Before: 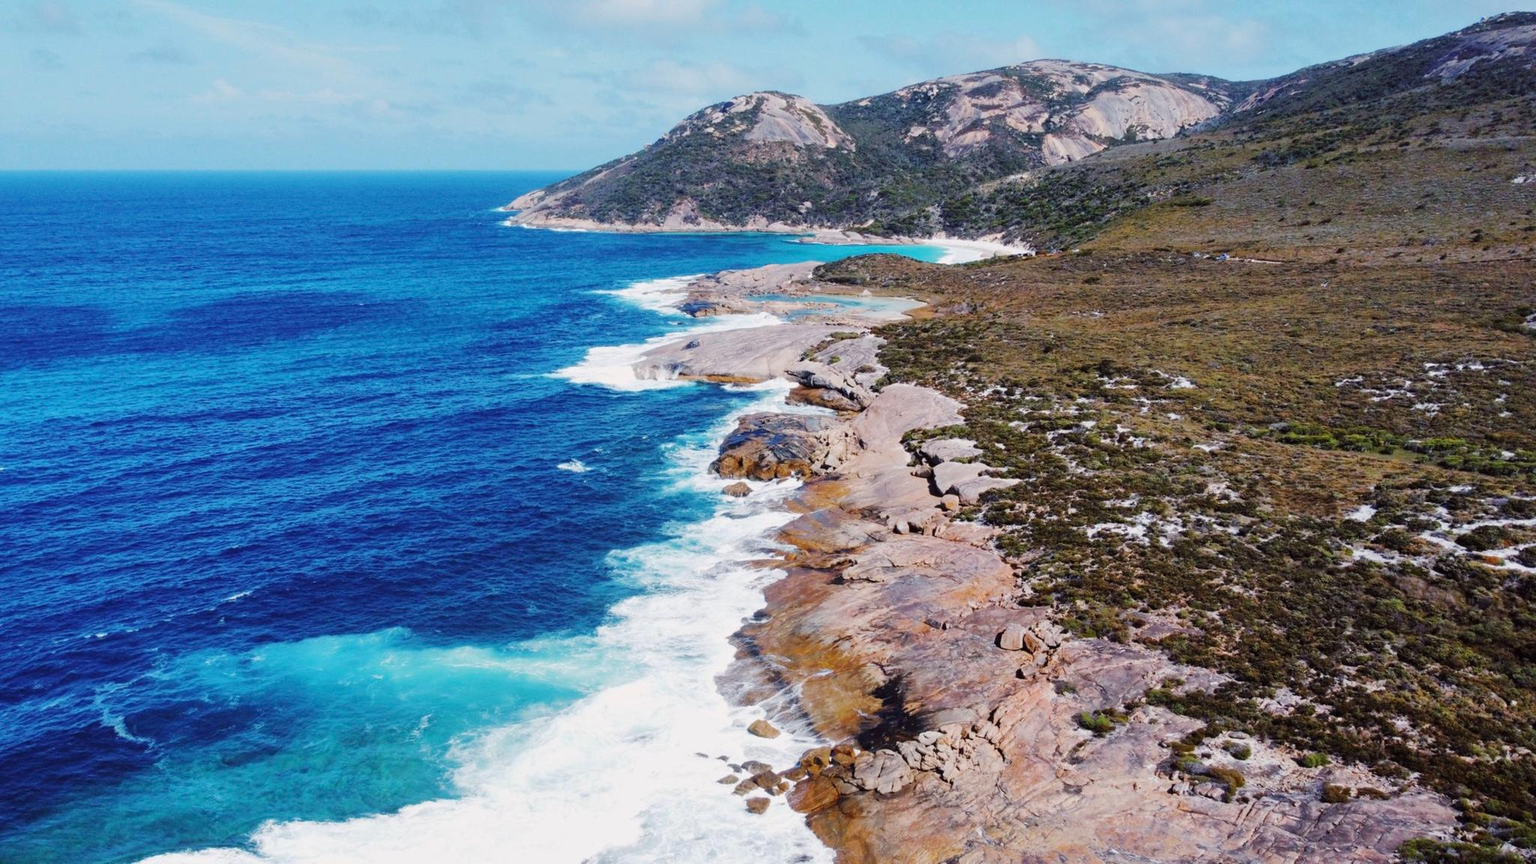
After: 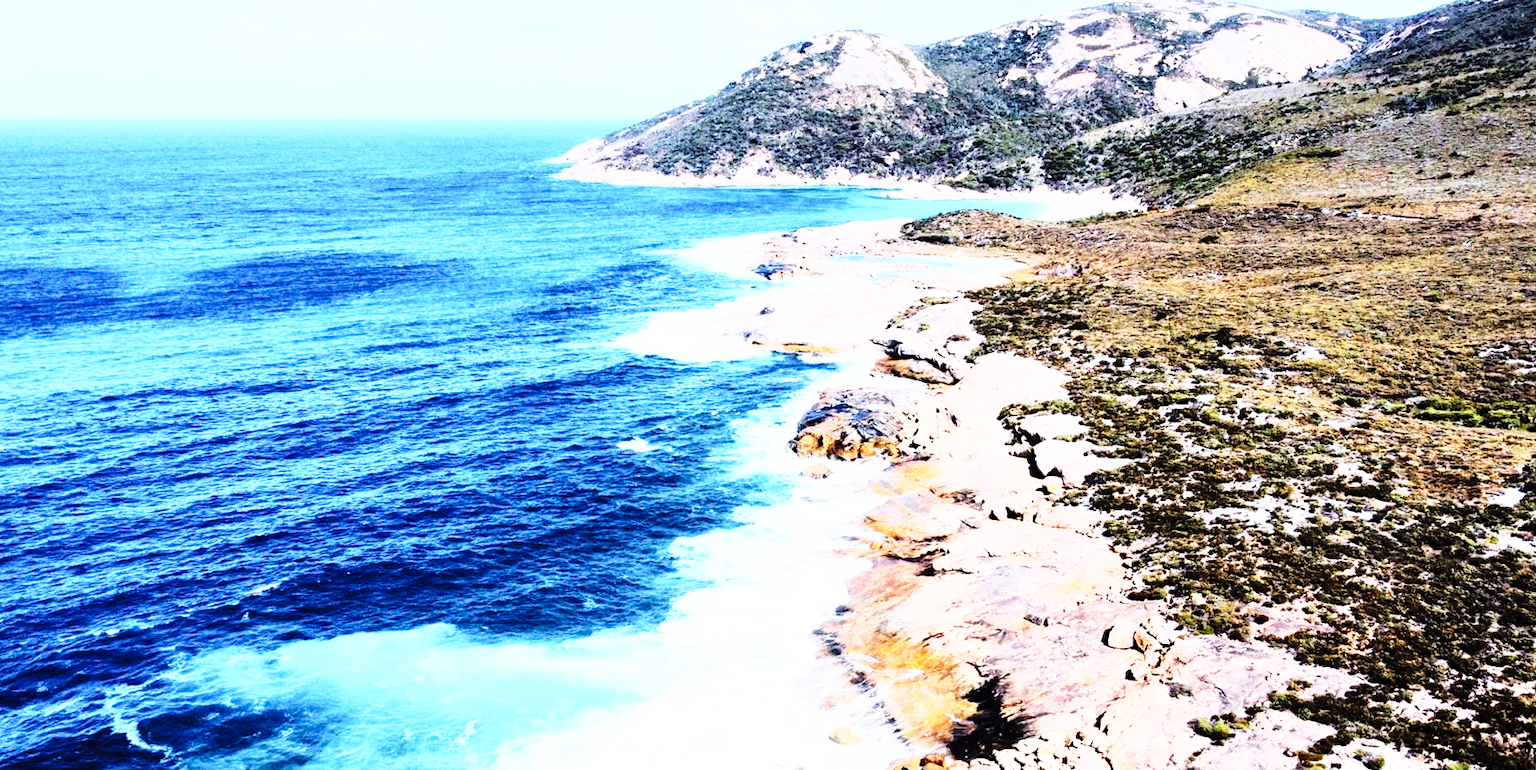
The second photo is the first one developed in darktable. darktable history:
crop: top 7.49%, right 9.717%, bottom 11.943%
rgb curve: curves: ch0 [(0, 0) (0.21, 0.15) (0.24, 0.21) (0.5, 0.75) (0.75, 0.96) (0.89, 0.99) (1, 1)]; ch1 [(0, 0.02) (0.21, 0.13) (0.25, 0.2) (0.5, 0.67) (0.75, 0.9) (0.89, 0.97) (1, 1)]; ch2 [(0, 0.02) (0.21, 0.13) (0.25, 0.2) (0.5, 0.67) (0.75, 0.9) (0.89, 0.97) (1, 1)], compensate middle gray true
base curve: curves: ch0 [(0, 0) (0.028, 0.03) (0.121, 0.232) (0.46, 0.748) (0.859, 0.968) (1, 1)], preserve colors none
